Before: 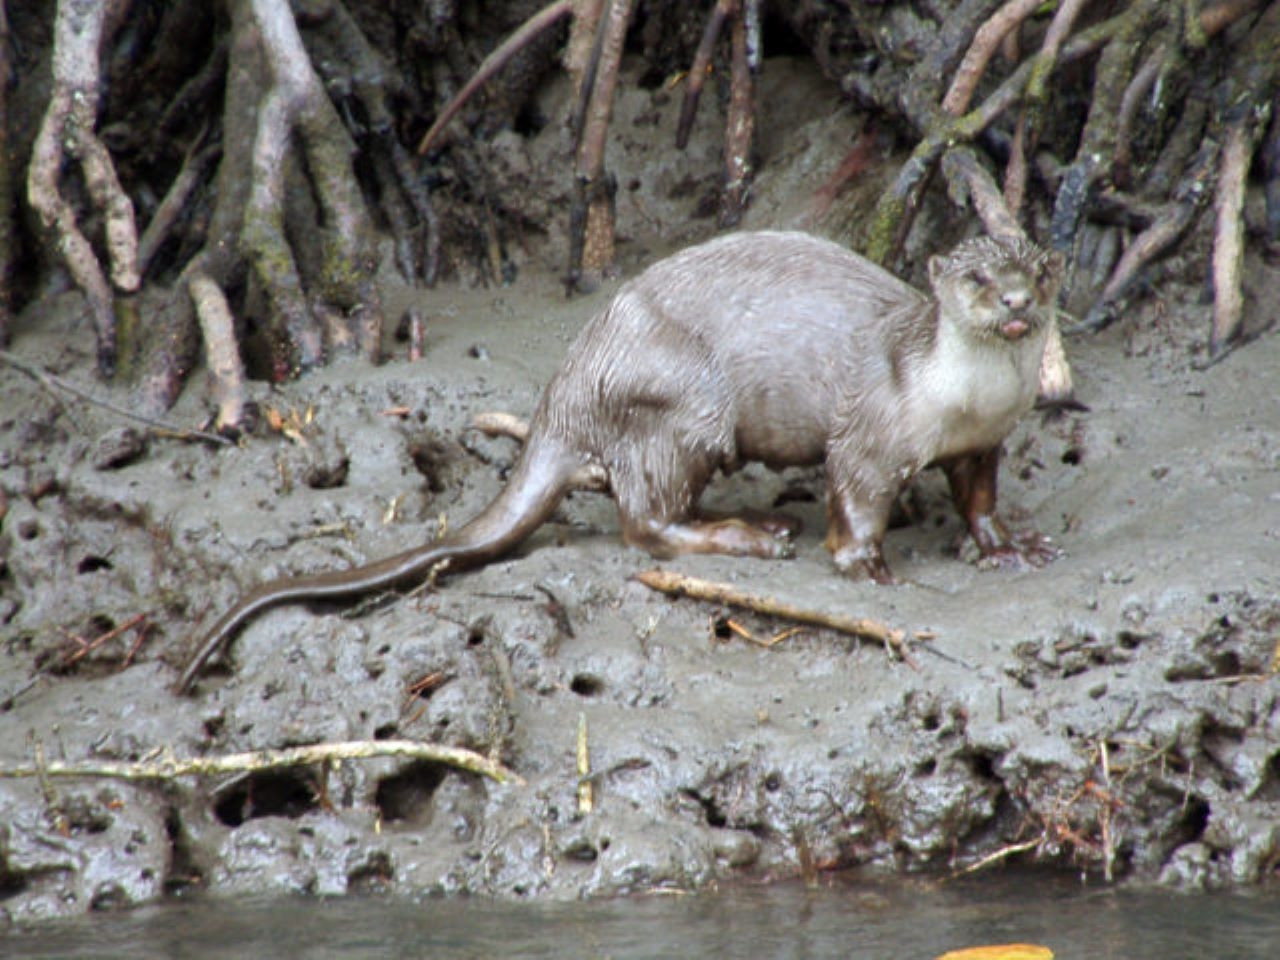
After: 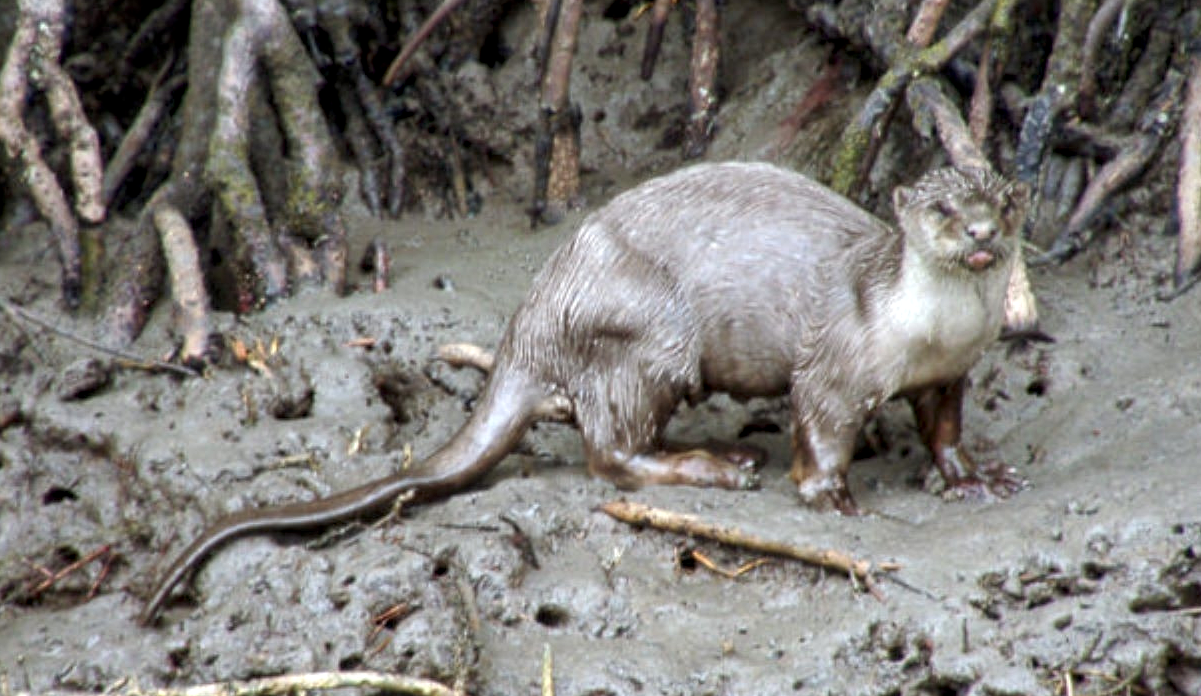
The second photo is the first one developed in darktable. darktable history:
crop: left 2.737%, top 7.287%, right 3.421%, bottom 20.179%
local contrast: detail 130%
